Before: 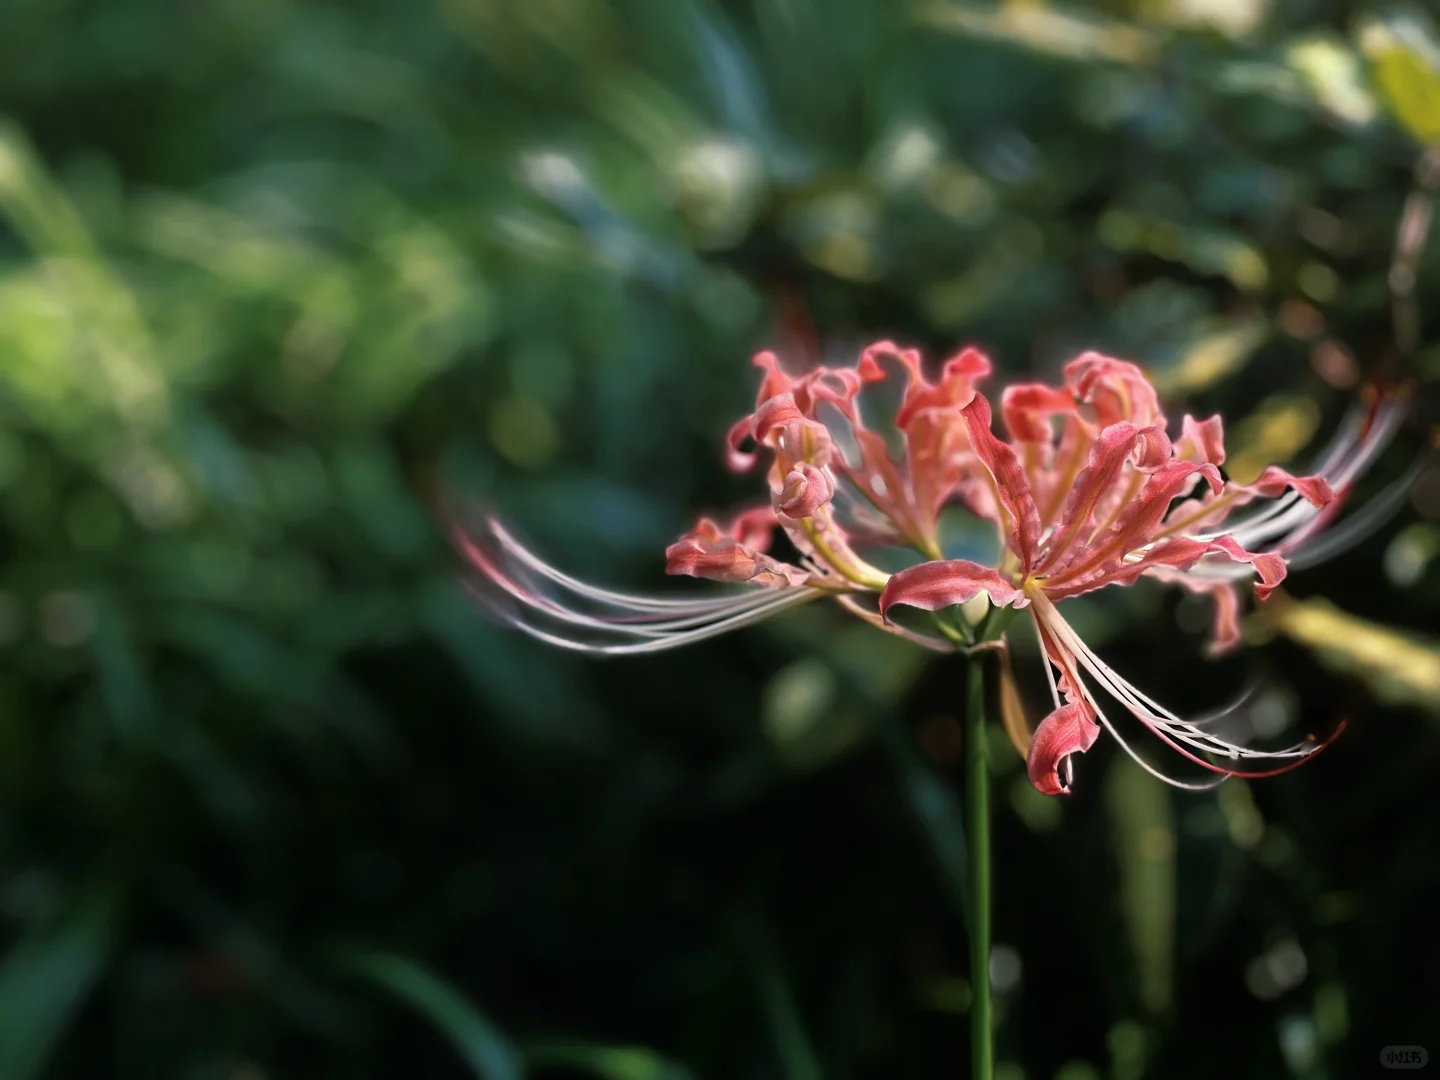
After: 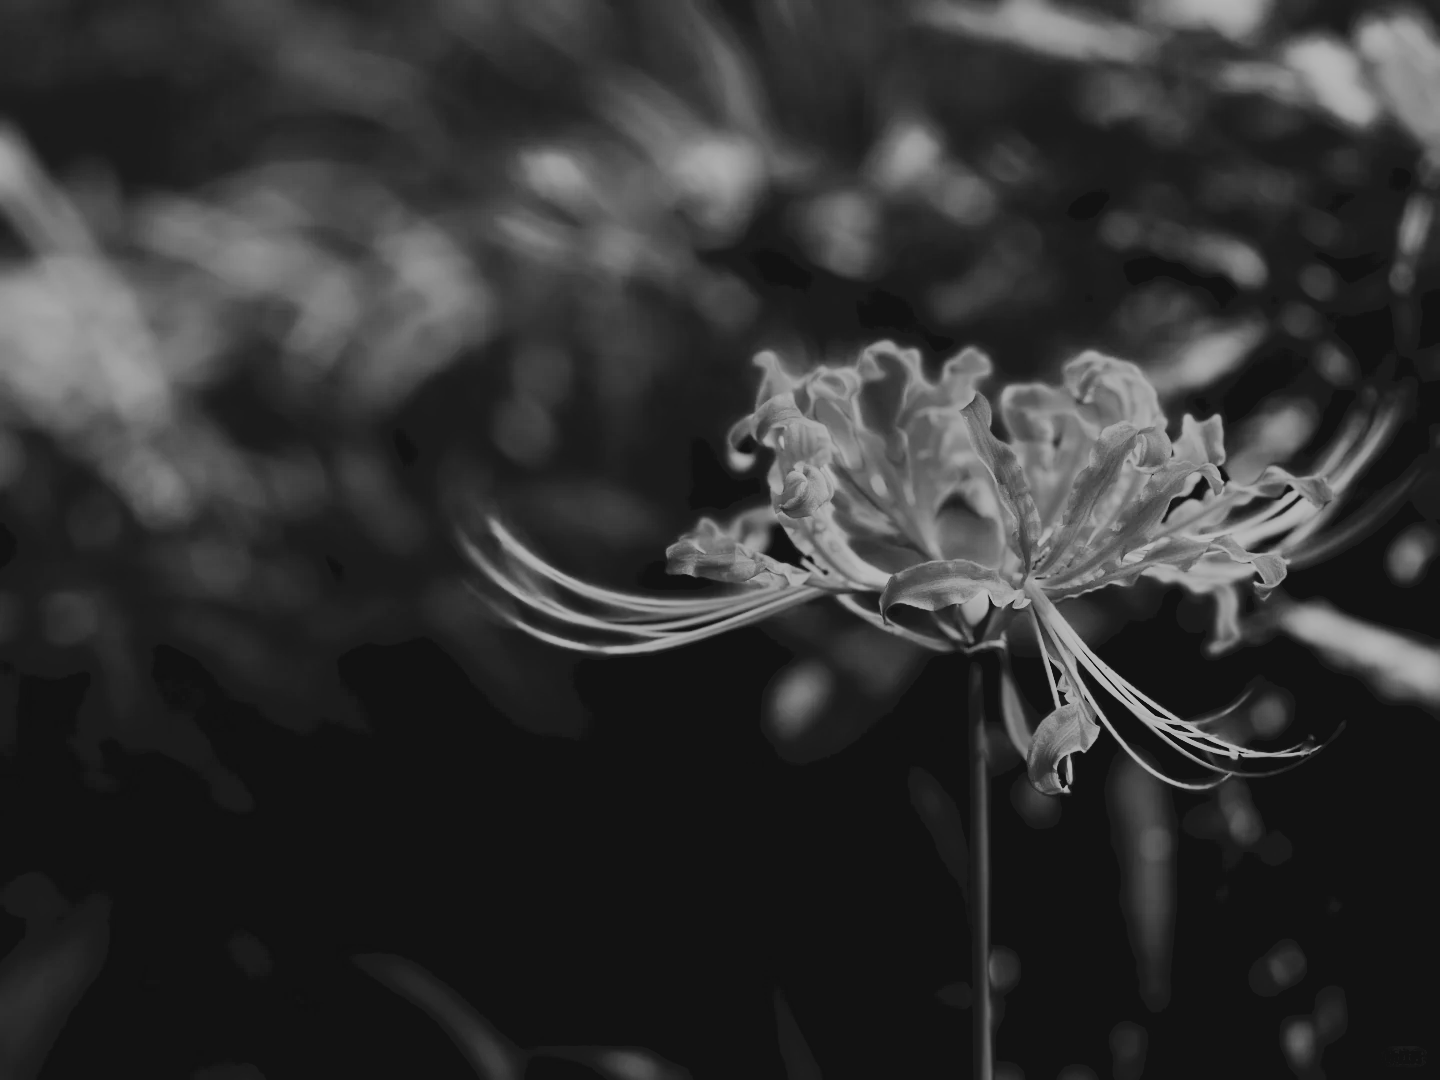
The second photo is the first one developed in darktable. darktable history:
filmic rgb: black relative exposure -4.14 EV, white relative exposure 5.1 EV, hardness 2.11, contrast 1.165
monochrome: a 2.21, b -1.33, size 2.2
tone curve: curves: ch0 [(0, 0) (0.003, 0.098) (0.011, 0.099) (0.025, 0.103) (0.044, 0.114) (0.069, 0.13) (0.1, 0.142) (0.136, 0.161) (0.177, 0.189) (0.224, 0.224) (0.277, 0.266) (0.335, 0.32) (0.399, 0.38) (0.468, 0.45) (0.543, 0.522) (0.623, 0.598) (0.709, 0.669) (0.801, 0.731) (0.898, 0.786) (1, 1)], preserve colors none
contrast brightness saturation: contrast 0.05
